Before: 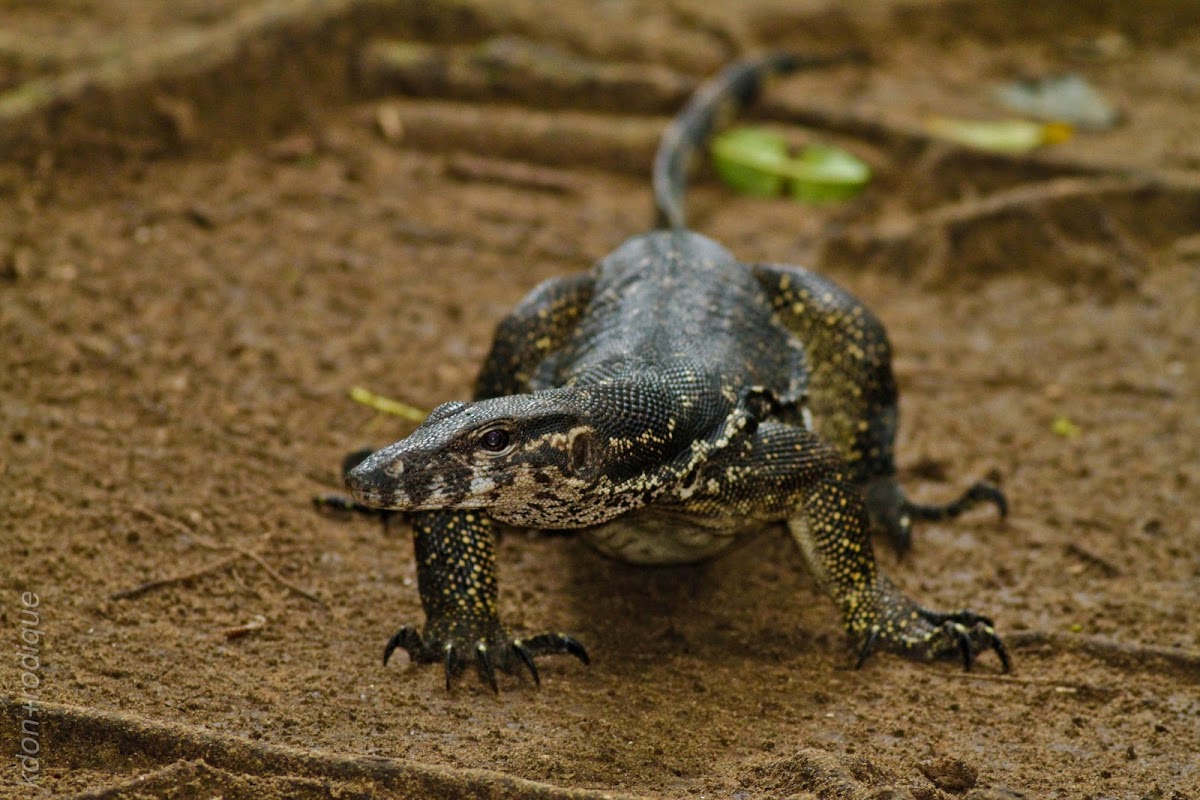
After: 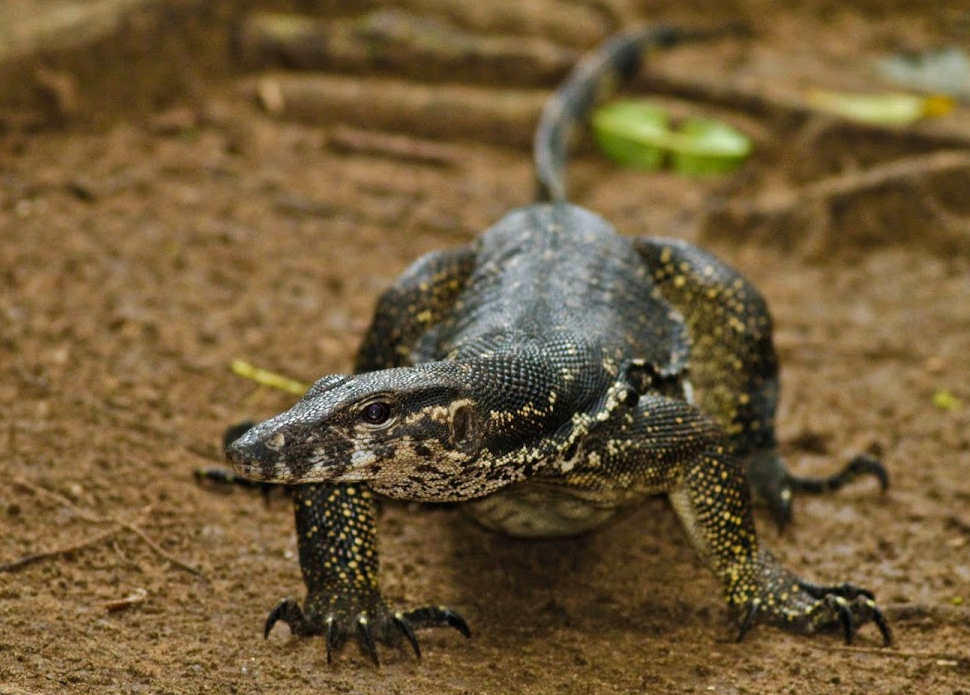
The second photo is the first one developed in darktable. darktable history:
exposure: black level correction 0, exposure 0.3 EV, compensate highlight preservation false
crop: left 9.929%, top 3.475%, right 9.188%, bottom 9.529%
